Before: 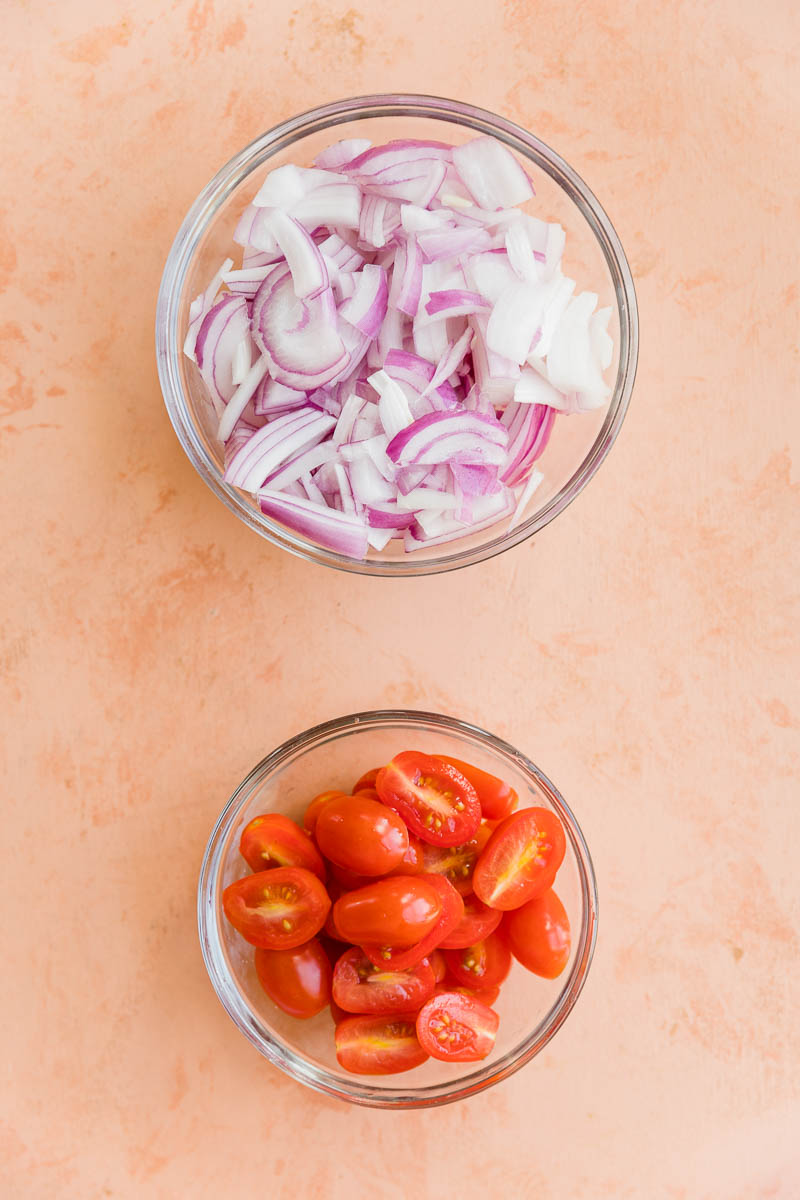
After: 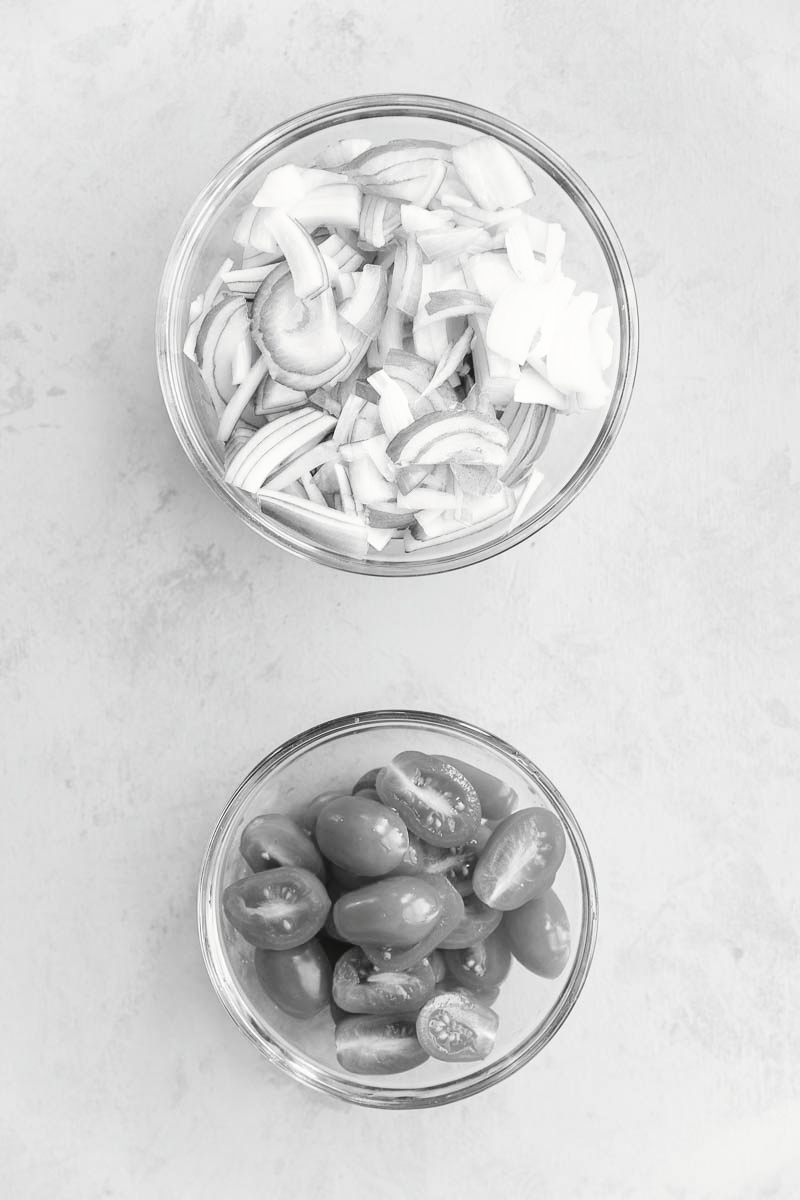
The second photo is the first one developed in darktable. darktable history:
tone curve: curves: ch0 [(0, 0) (0.003, 0.025) (0.011, 0.025) (0.025, 0.029) (0.044, 0.035) (0.069, 0.053) (0.1, 0.083) (0.136, 0.118) (0.177, 0.163) (0.224, 0.22) (0.277, 0.295) (0.335, 0.371) (0.399, 0.444) (0.468, 0.524) (0.543, 0.618) (0.623, 0.702) (0.709, 0.79) (0.801, 0.89) (0.898, 0.973) (1, 1)], preserve colors none
color look up table: target L [91.64, 97.23, 87.41, 90.24, 81.69, 76.25, 78.31, 69.61, 50.69, 40.45, 53.68, 44, 7.568, 200.37, 88.12, 73.68, 71.1, 68.49, 63.6, 48.84, 50.96, 45.63, 48.31, 39.63, 35.72, 15.16, 1.645, 100, 88.82, 82.41, 82.05, 78.79, 74.42, 76.98, 76.98, 82.76, 54.24, 54.24, 53.09, 40.45, 35.16, 21.7, 97.23, 79.88, 82.76, 61.32, 51.22, 34.03, 33.46], target a [-0.1, -0.657, -0.001, -0.003, 0, 0, 0.001, 0, 0.001, 0.001, 0.001, 0, 0, 0, -0.002, 0 ×4, 0.001 ×5, 0, 0, -0.153, -0.286, -0.001, 0, 0, 0.001, 0 ×4, 0.001 ×5, 0, -0.657, 0, 0, 0, 0.001, 0, 0.001], target b [1.238, 8.447, 0.003, 0.026, 0.002, 0.002, -0.005, 0.002, -0.004, -0.003, -0.002, 0.001, -0.002, 0, 0.025, 0.002 ×4, -0.004, -0.004, -0.003, -0.004, -0.003, -0.003, -0.001, 1.891, 3.599, 0.003, 0.002, 0.002, -0.005, 0.002 ×4, -0.004, -0.004, -0.003 ×4, 8.447, 0.002, 0.002, 0.002, -0.004, -0.003, -0.003], num patches 49
